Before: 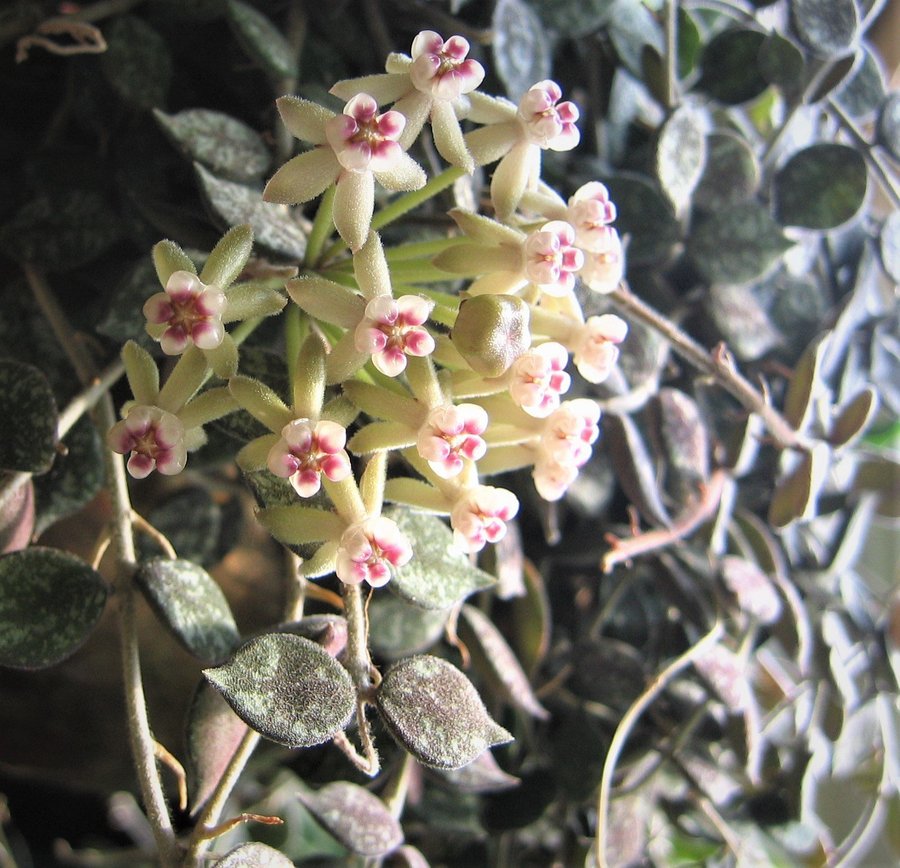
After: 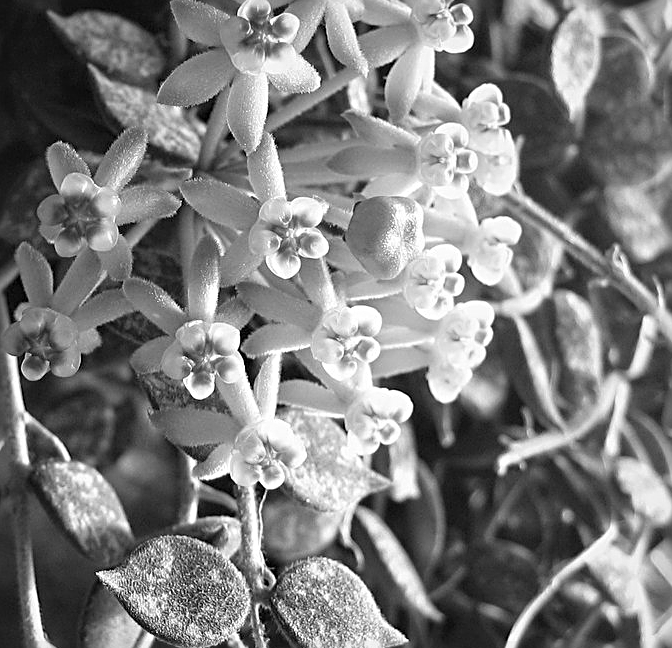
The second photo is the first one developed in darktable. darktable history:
white balance: red 1.066, blue 1.119
color calibration: illuminant as shot in camera, x 0.358, y 0.373, temperature 4628.91 K
monochrome: a -6.99, b 35.61, size 1.4
sharpen: radius 2.543, amount 0.636
crop and rotate: left 11.831%, top 11.346%, right 13.429%, bottom 13.899%
tone equalizer: on, module defaults
